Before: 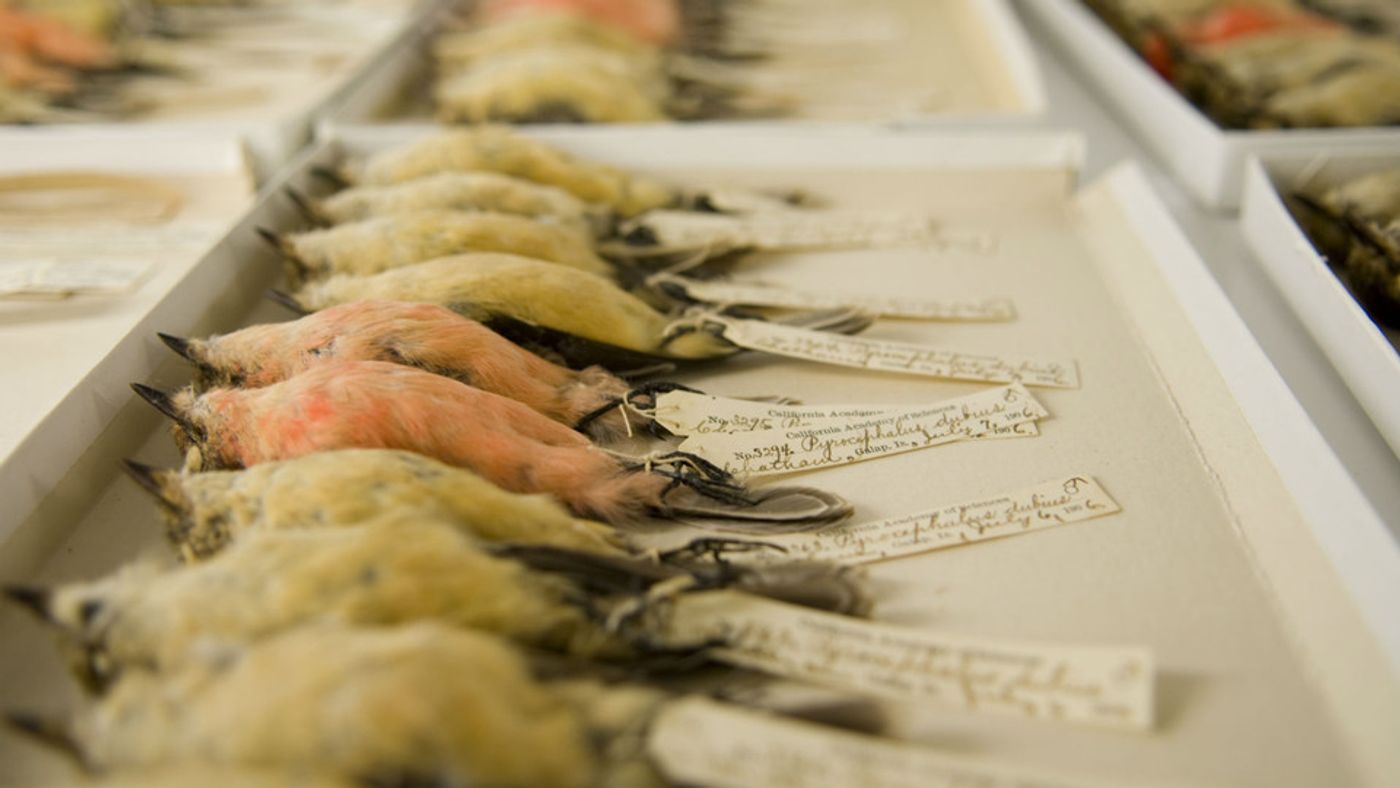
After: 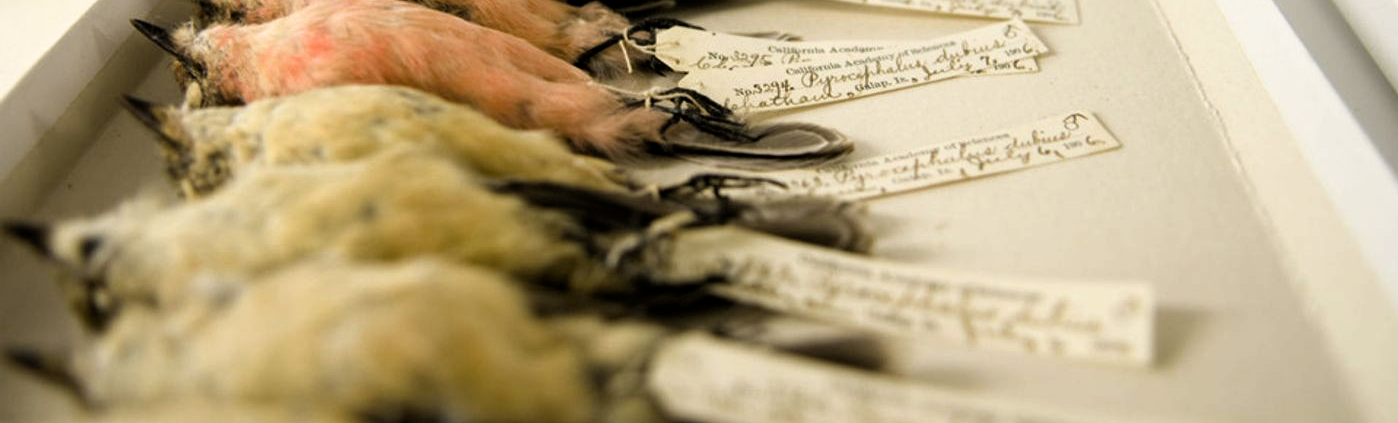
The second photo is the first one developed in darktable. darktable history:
crop and rotate: top 46.295%, right 0.107%
filmic rgb: black relative exposure -8.3 EV, white relative exposure 2.2 EV, target white luminance 99.89%, hardness 7.17, latitude 74.36%, contrast 1.322, highlights saturation mix -2.64%, shadows ↔ highlights balance 29.99%
